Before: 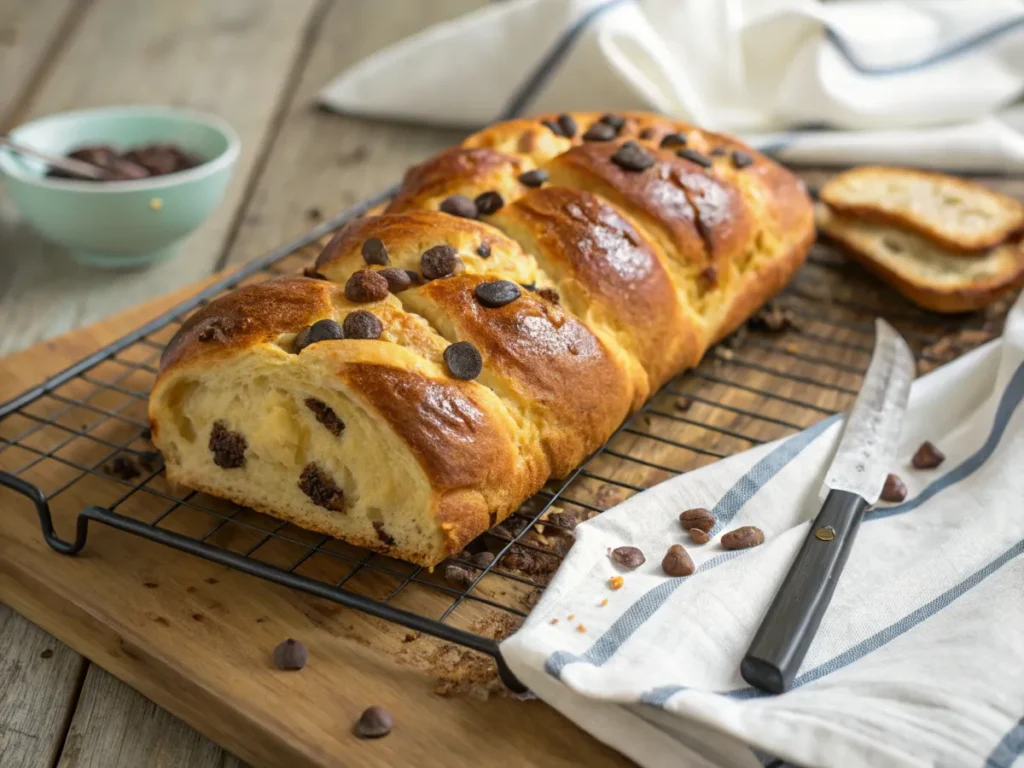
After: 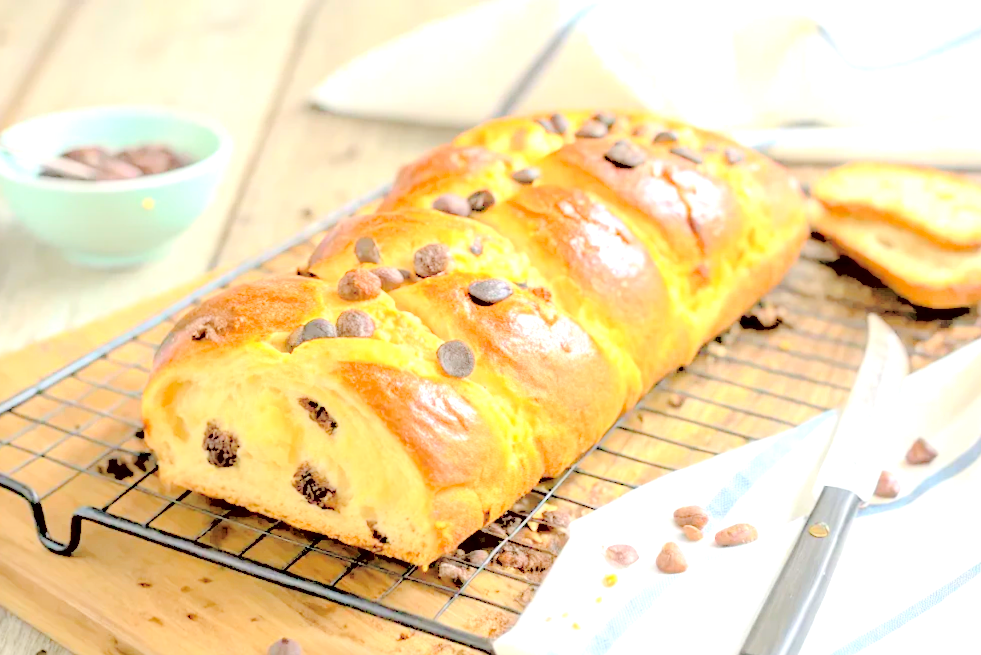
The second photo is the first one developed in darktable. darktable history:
crop and rotate: angle 0.269°, left 0.403%, right 3.169%, bottom 14.176%
exposure: black level correction 0.009, exposure 1.428 EV, compensate highlight preservation false
contrast brightness saturation: brightness 0.998
